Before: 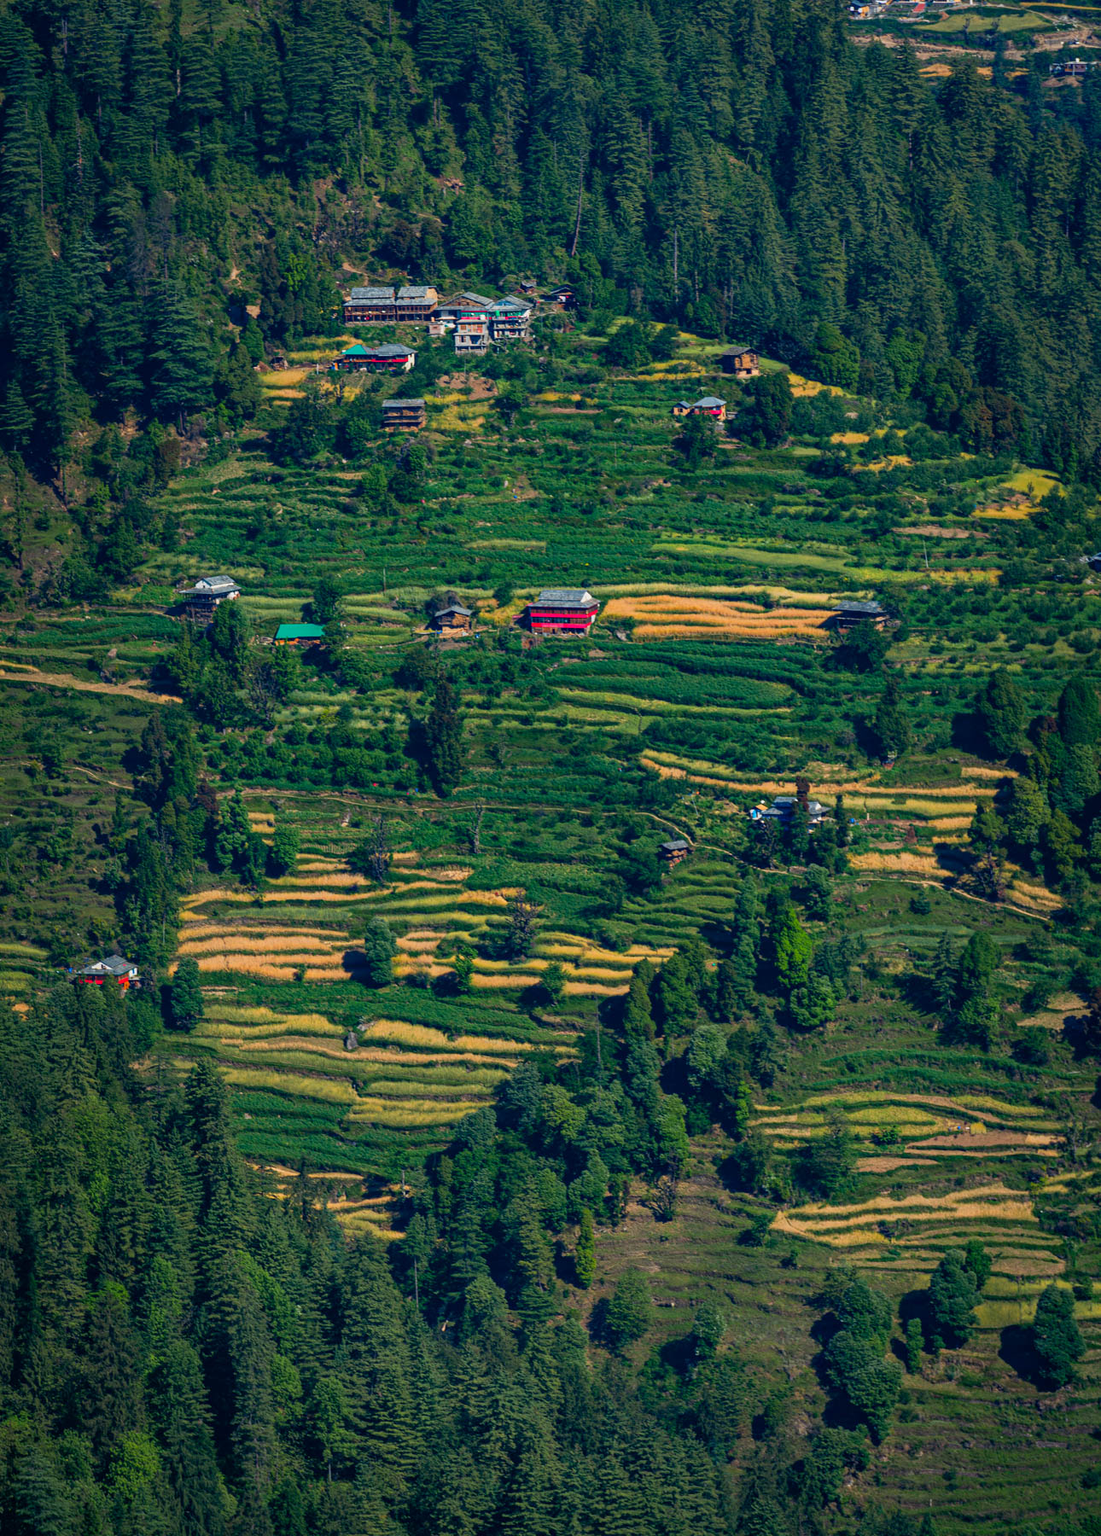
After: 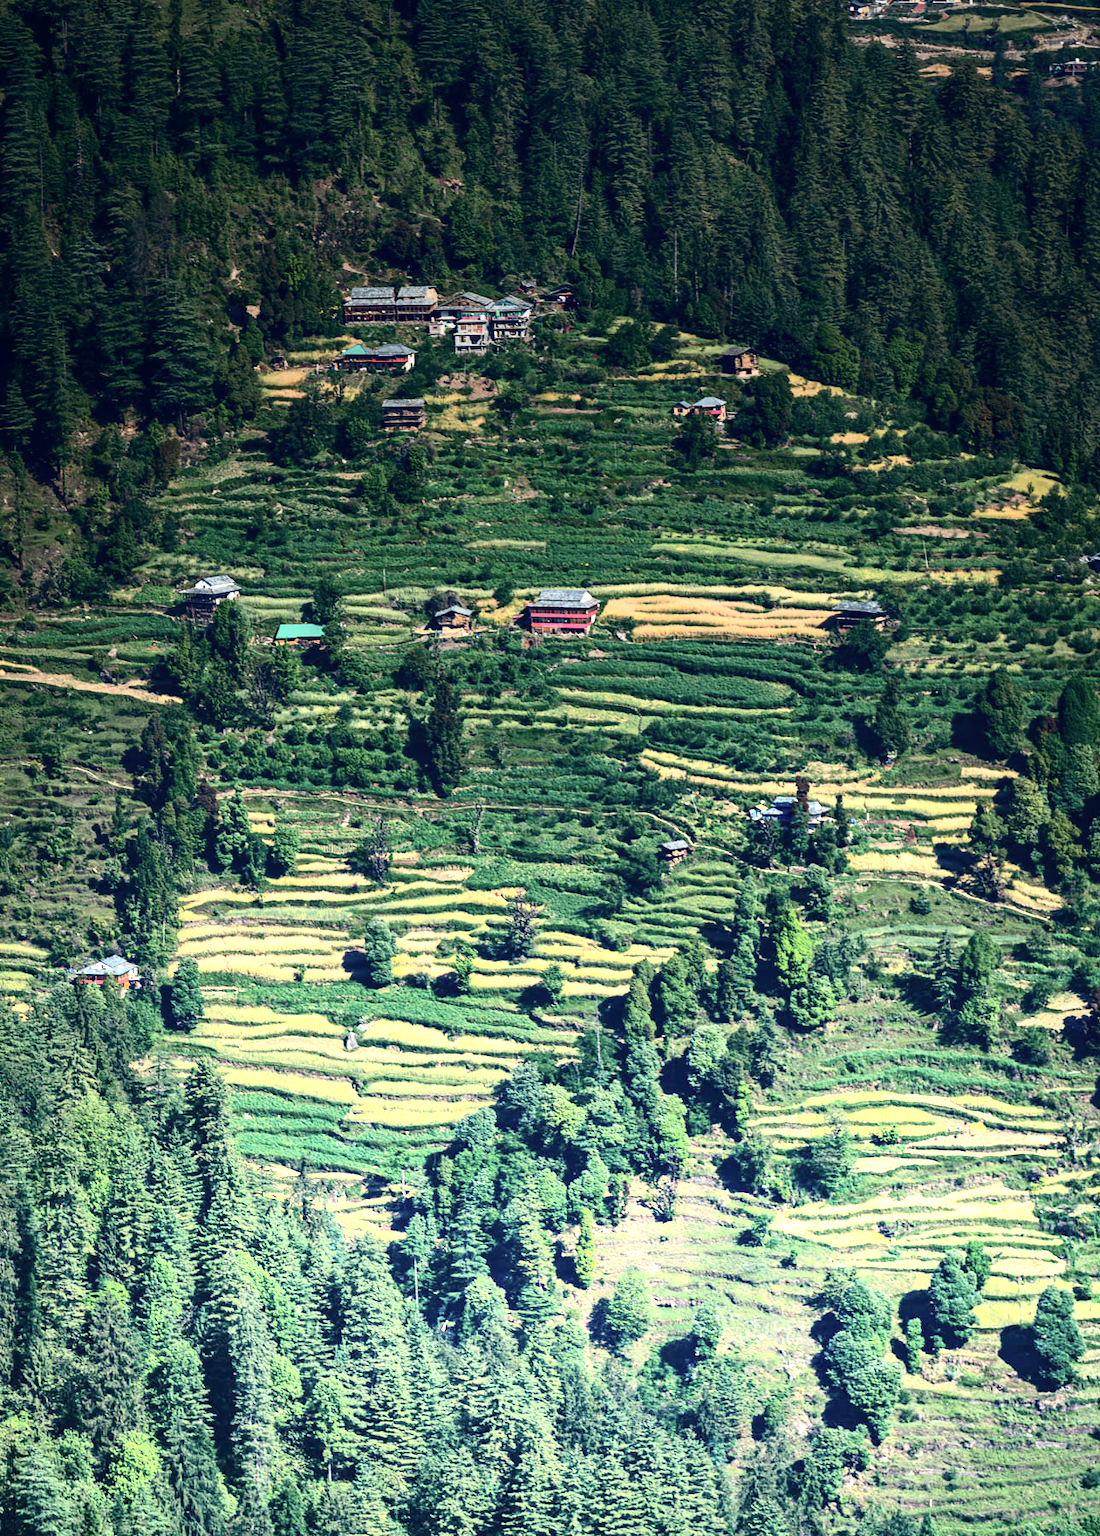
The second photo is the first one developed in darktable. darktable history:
contrast brightness saturation: contrast 0.25, saturation -0.31
graduated density: density -3.9 EV
